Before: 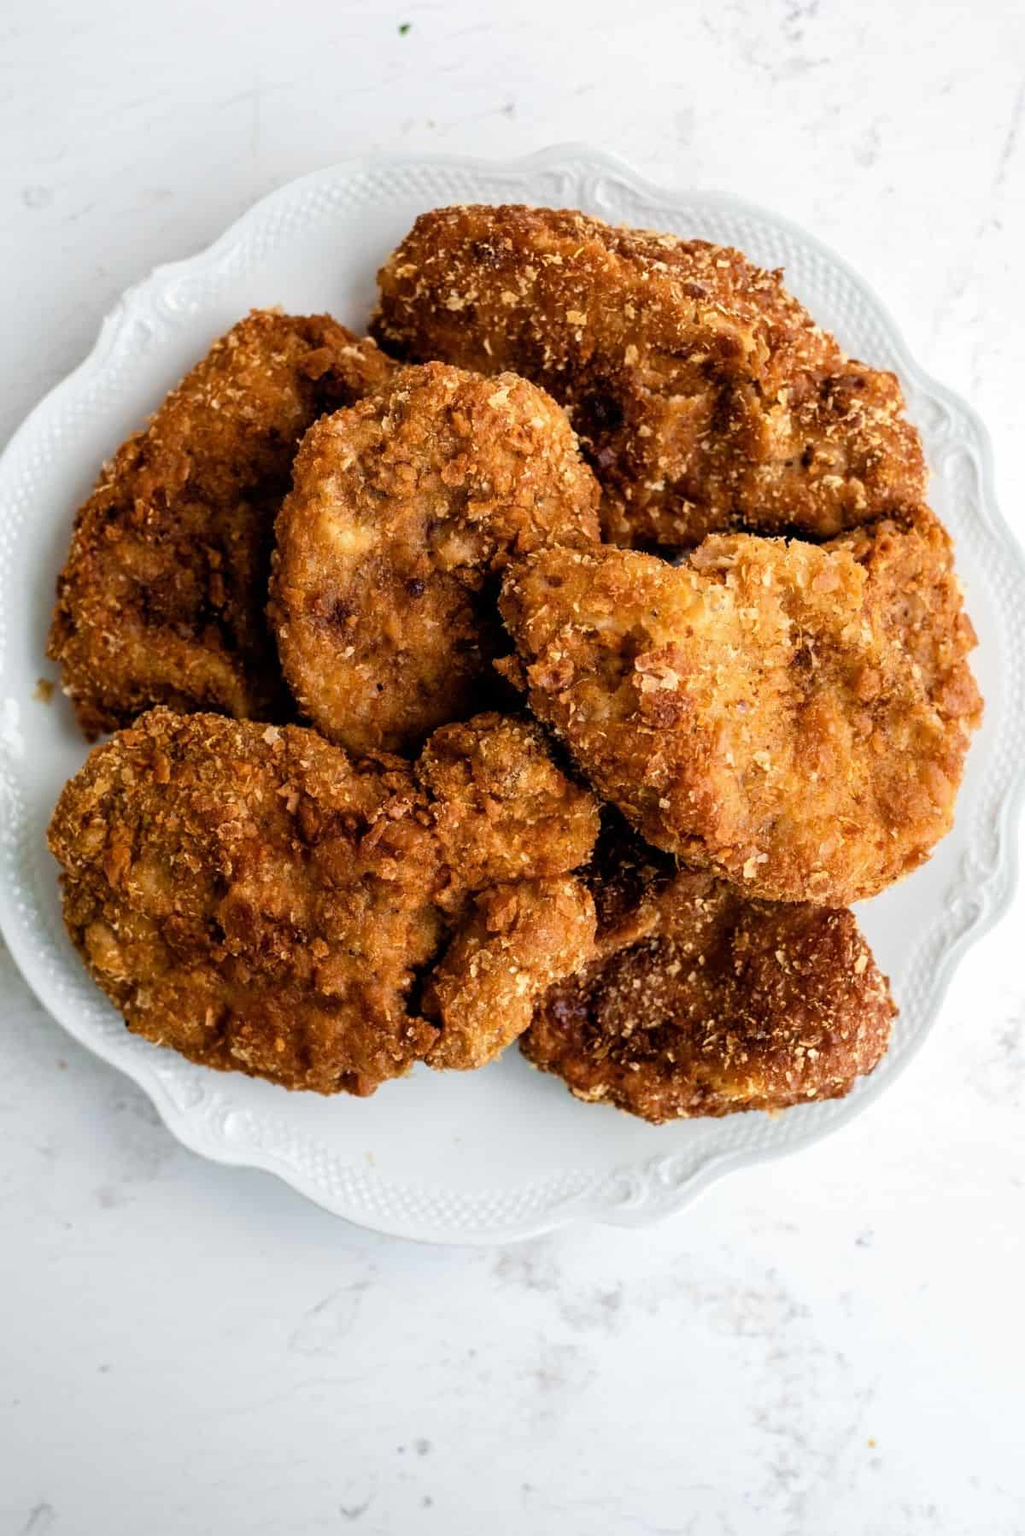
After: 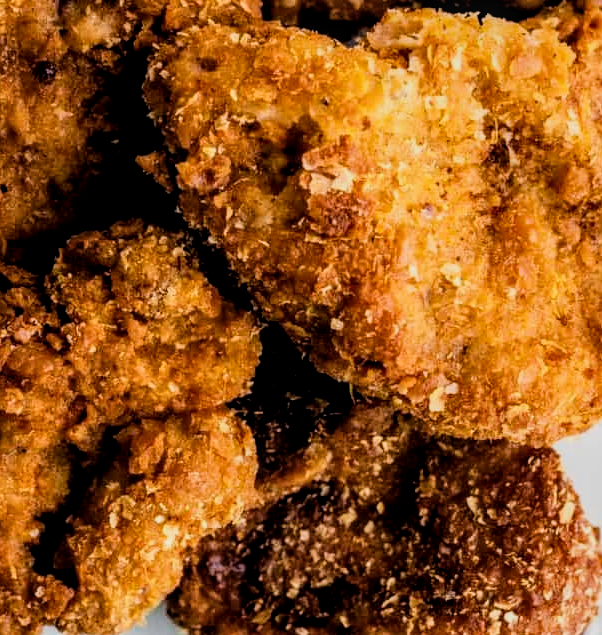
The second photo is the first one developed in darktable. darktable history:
exposure: compensate highlight preservation false
local contrast: on, module defaults
tone equalizer: on, module defaults
filmic rgb: black relative exposure -5.07 EV, white relative exposure 3.99 EV, hardness 2.88, contrast 1.3, highlights saturation mix -29.93%
color balance rgb: shadows lift › chroma 3.182%, shadows lift › hue 281.61°, linear chroma grading › global chroma 14.444%, perceptual saturation grading › global saturation -0.002%
crop: left 36.762%, top 34.298%, right 13.023%, bottom 30.333%
